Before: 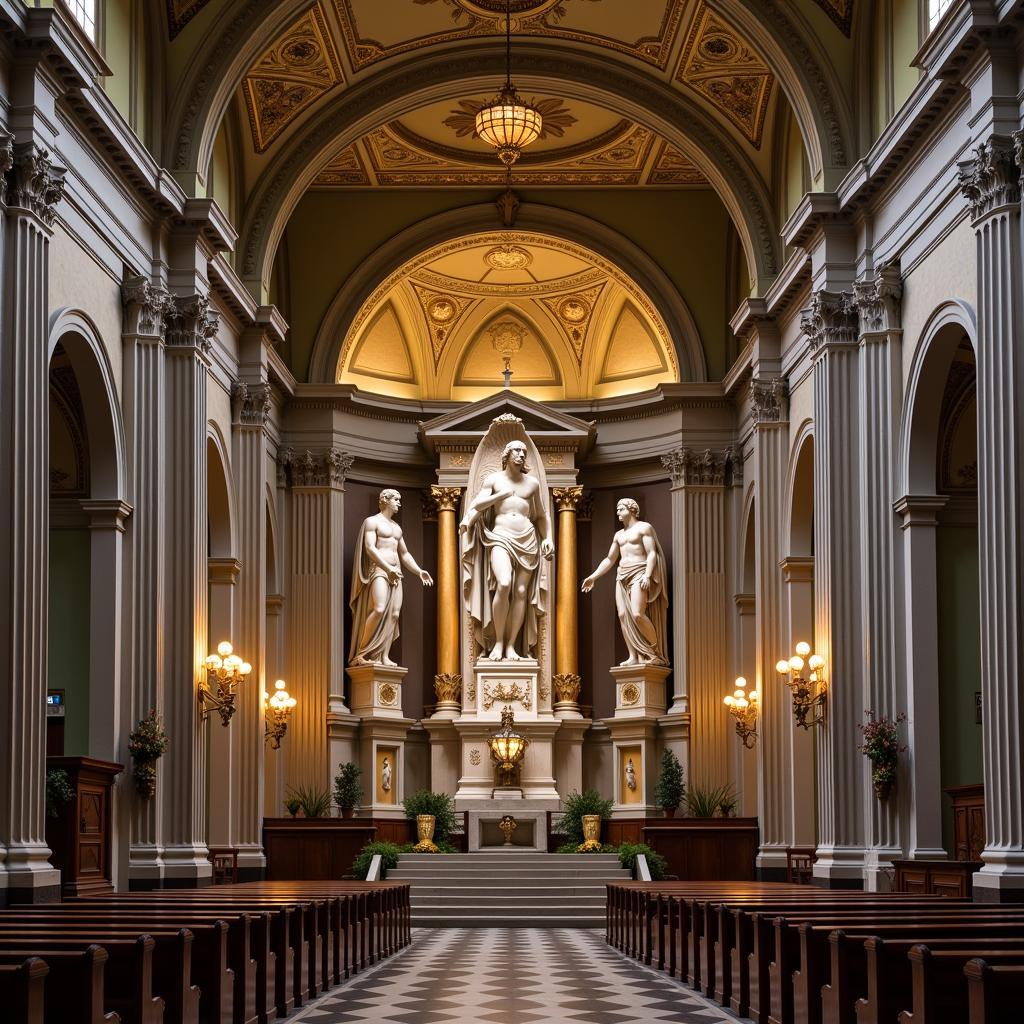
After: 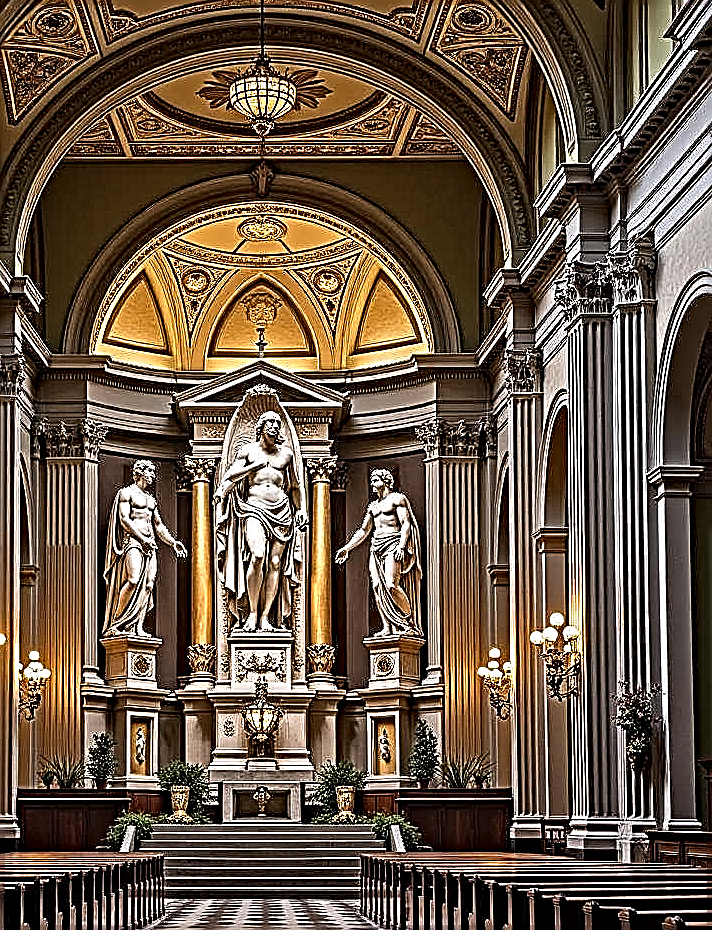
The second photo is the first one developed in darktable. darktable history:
crop and rotate: left 24.034%, top 2.838%, right 6.406%, bottom 6.299%
sharpen: radius 1.685, amount 1.294
contrast equalizer: octaves 7, y [[0.406, 0.494, 0.589, 0.753, 0.877, 0.999], [0.5 ×6], [0.5 ×6], [0 ×6], [0 ×6]]
